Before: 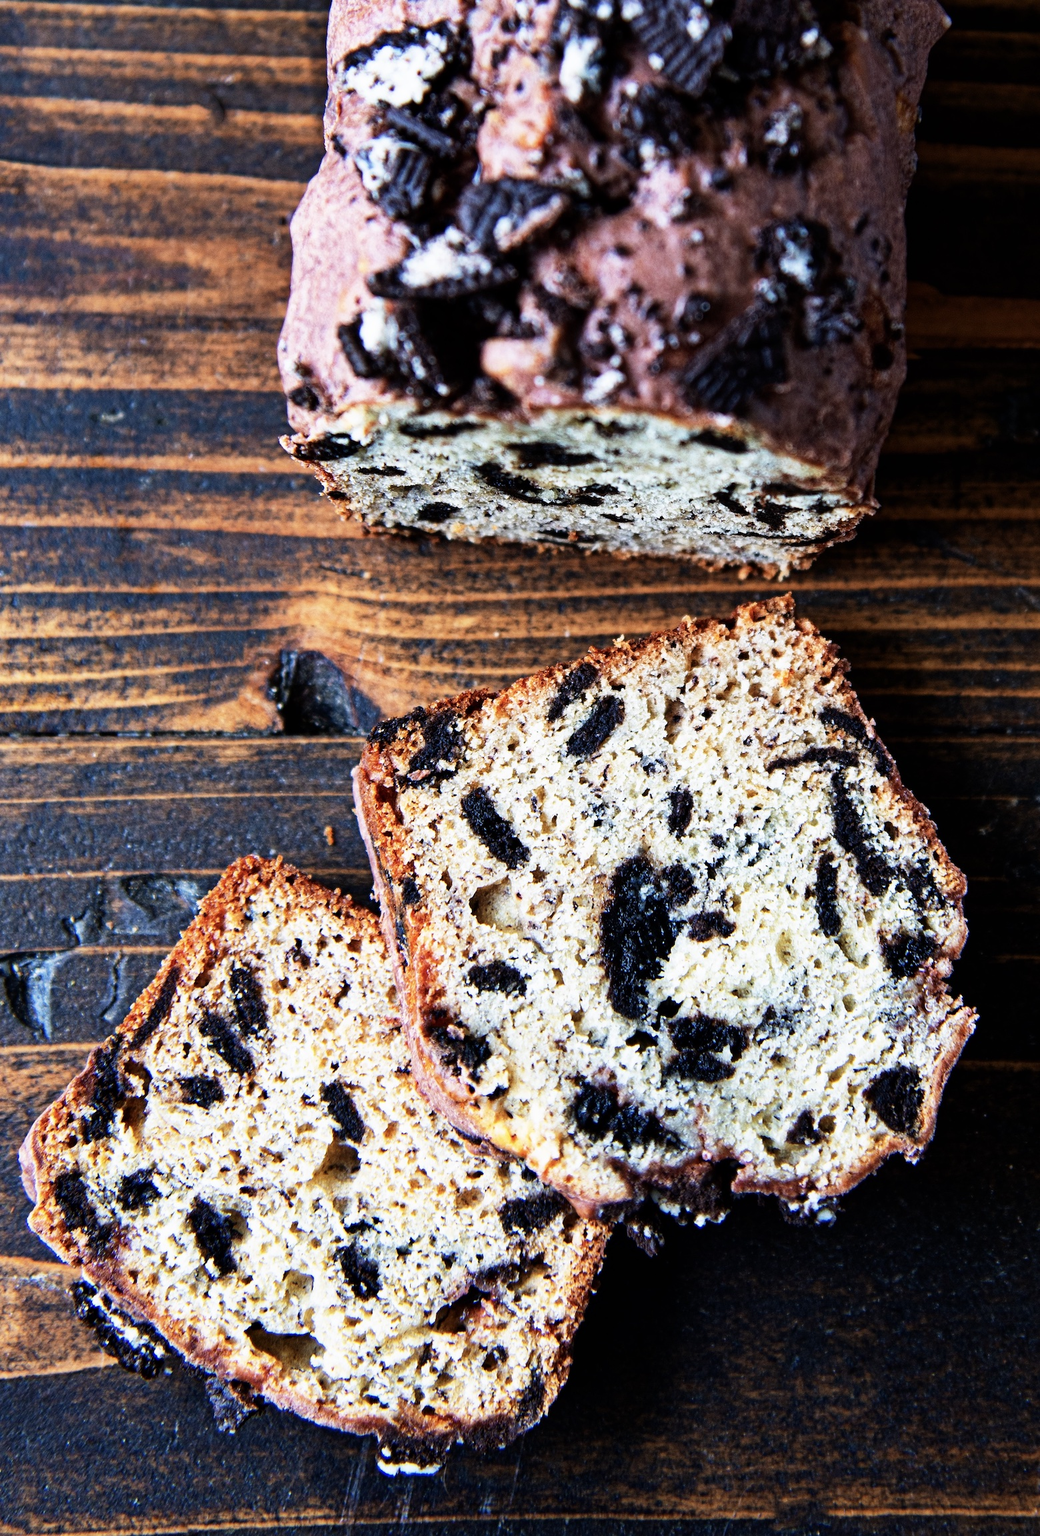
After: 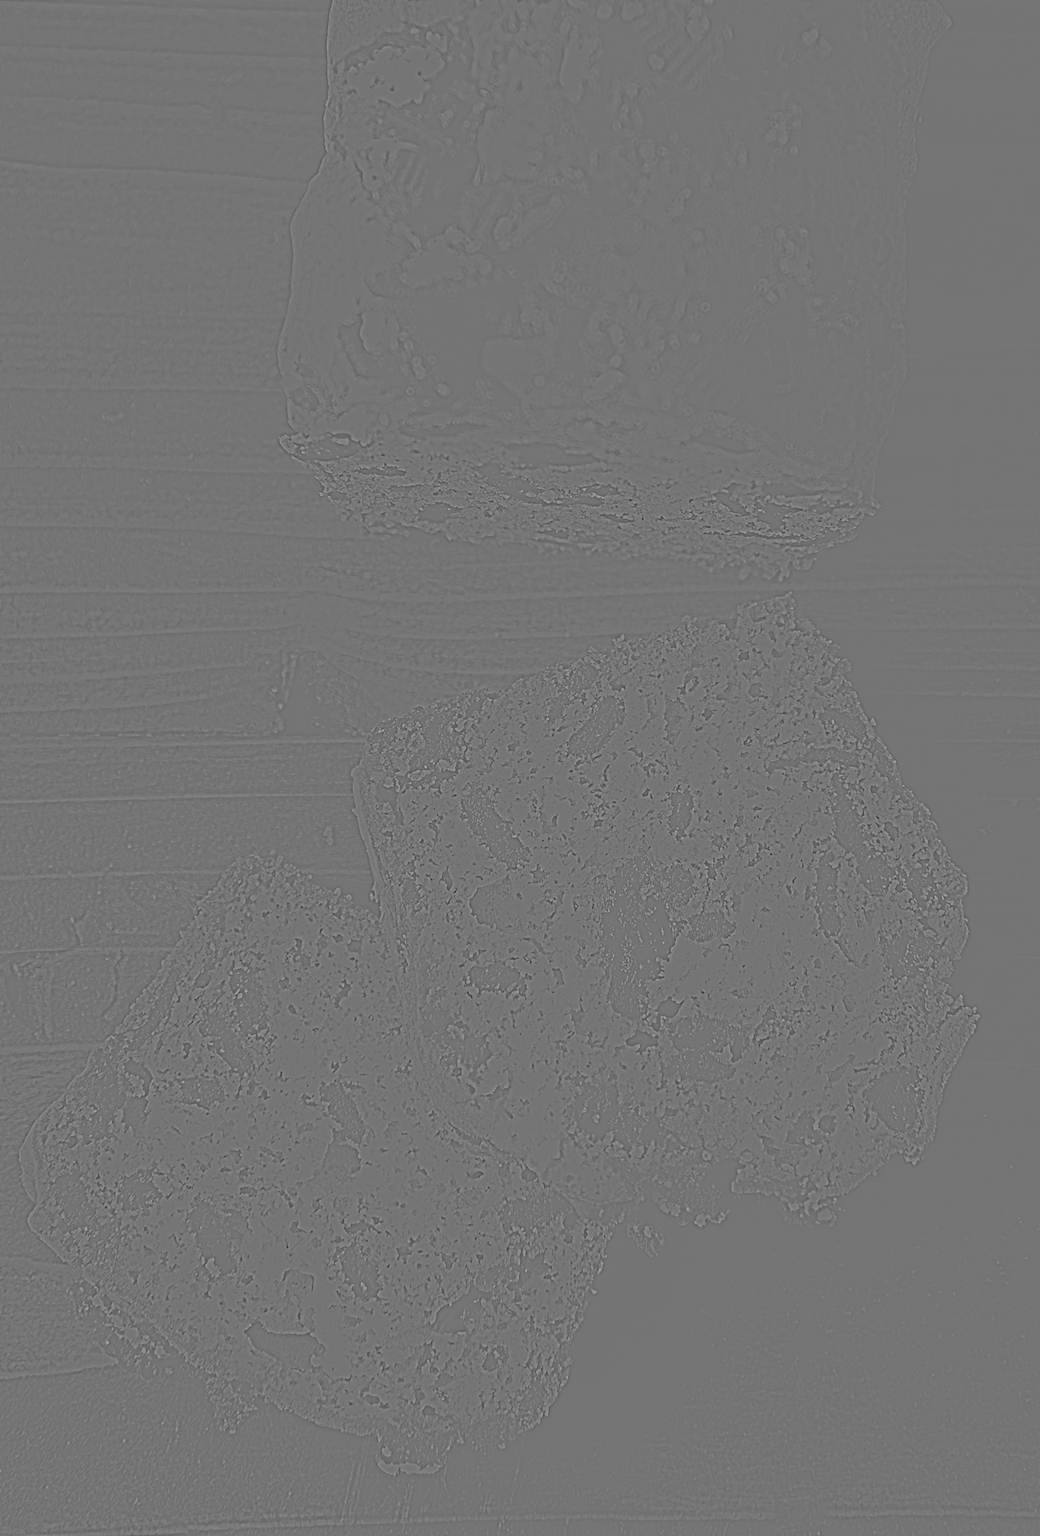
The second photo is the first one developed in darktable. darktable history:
shadows and highlights: shadows -20, white point adjustment -2, highlights -35
highpass: sharpness 9.84%, contrast boost 9.94%
